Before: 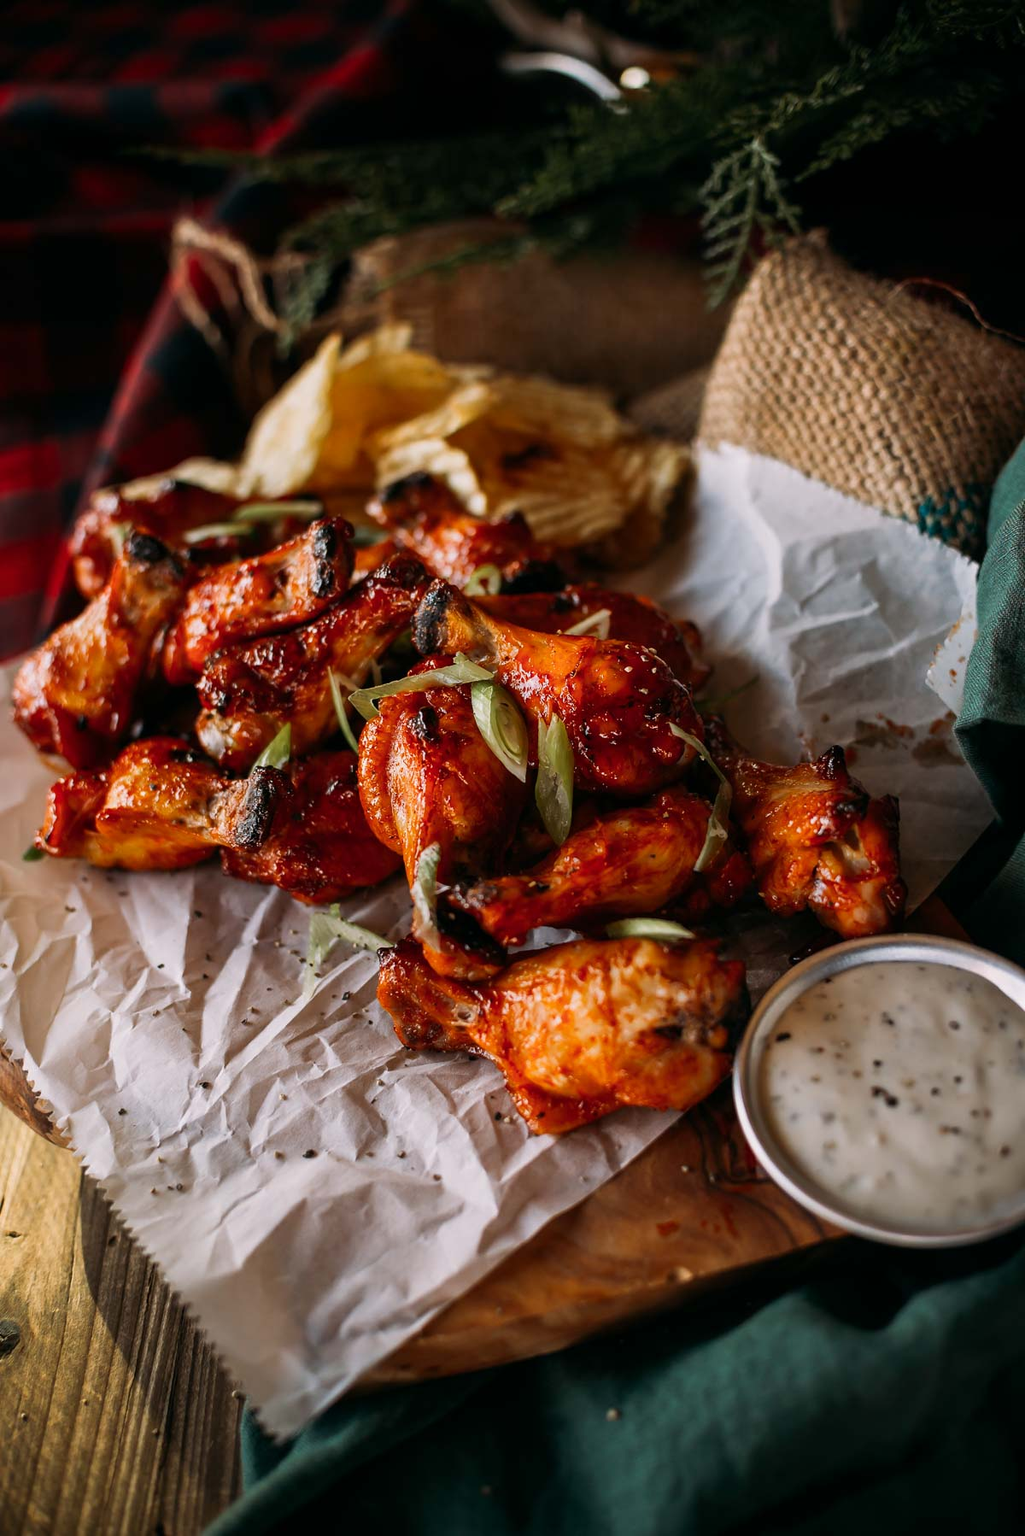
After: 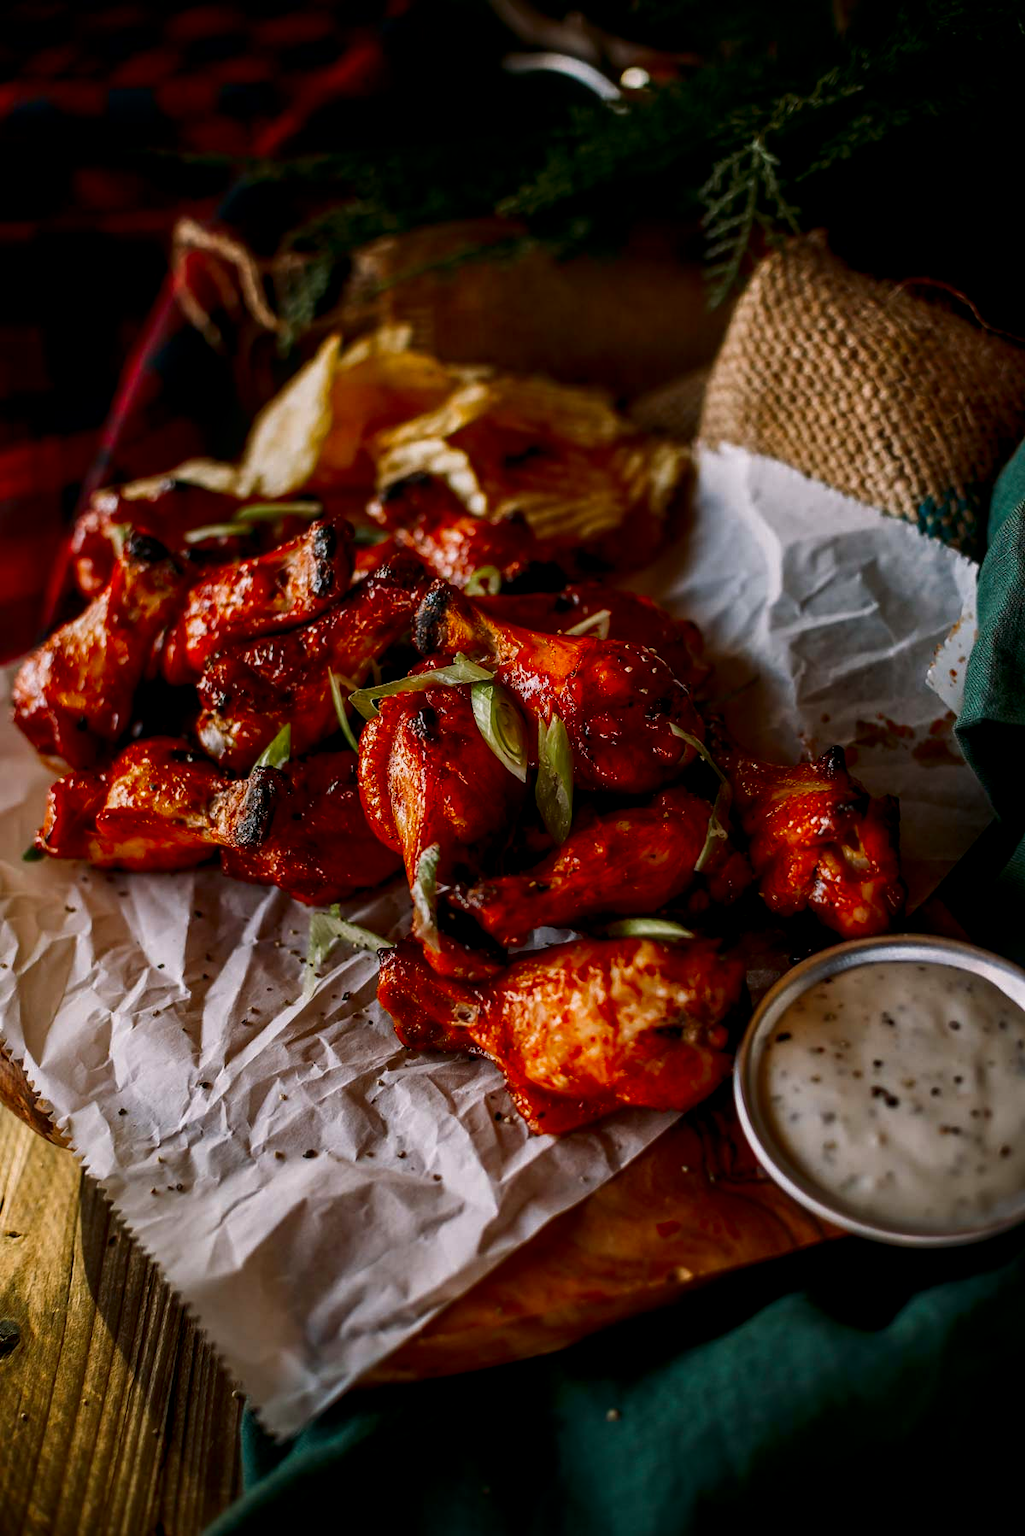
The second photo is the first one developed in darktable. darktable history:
contrast brightness saturation: brightness -0.25, saturation 0.204
local contrast: on, module defaults
